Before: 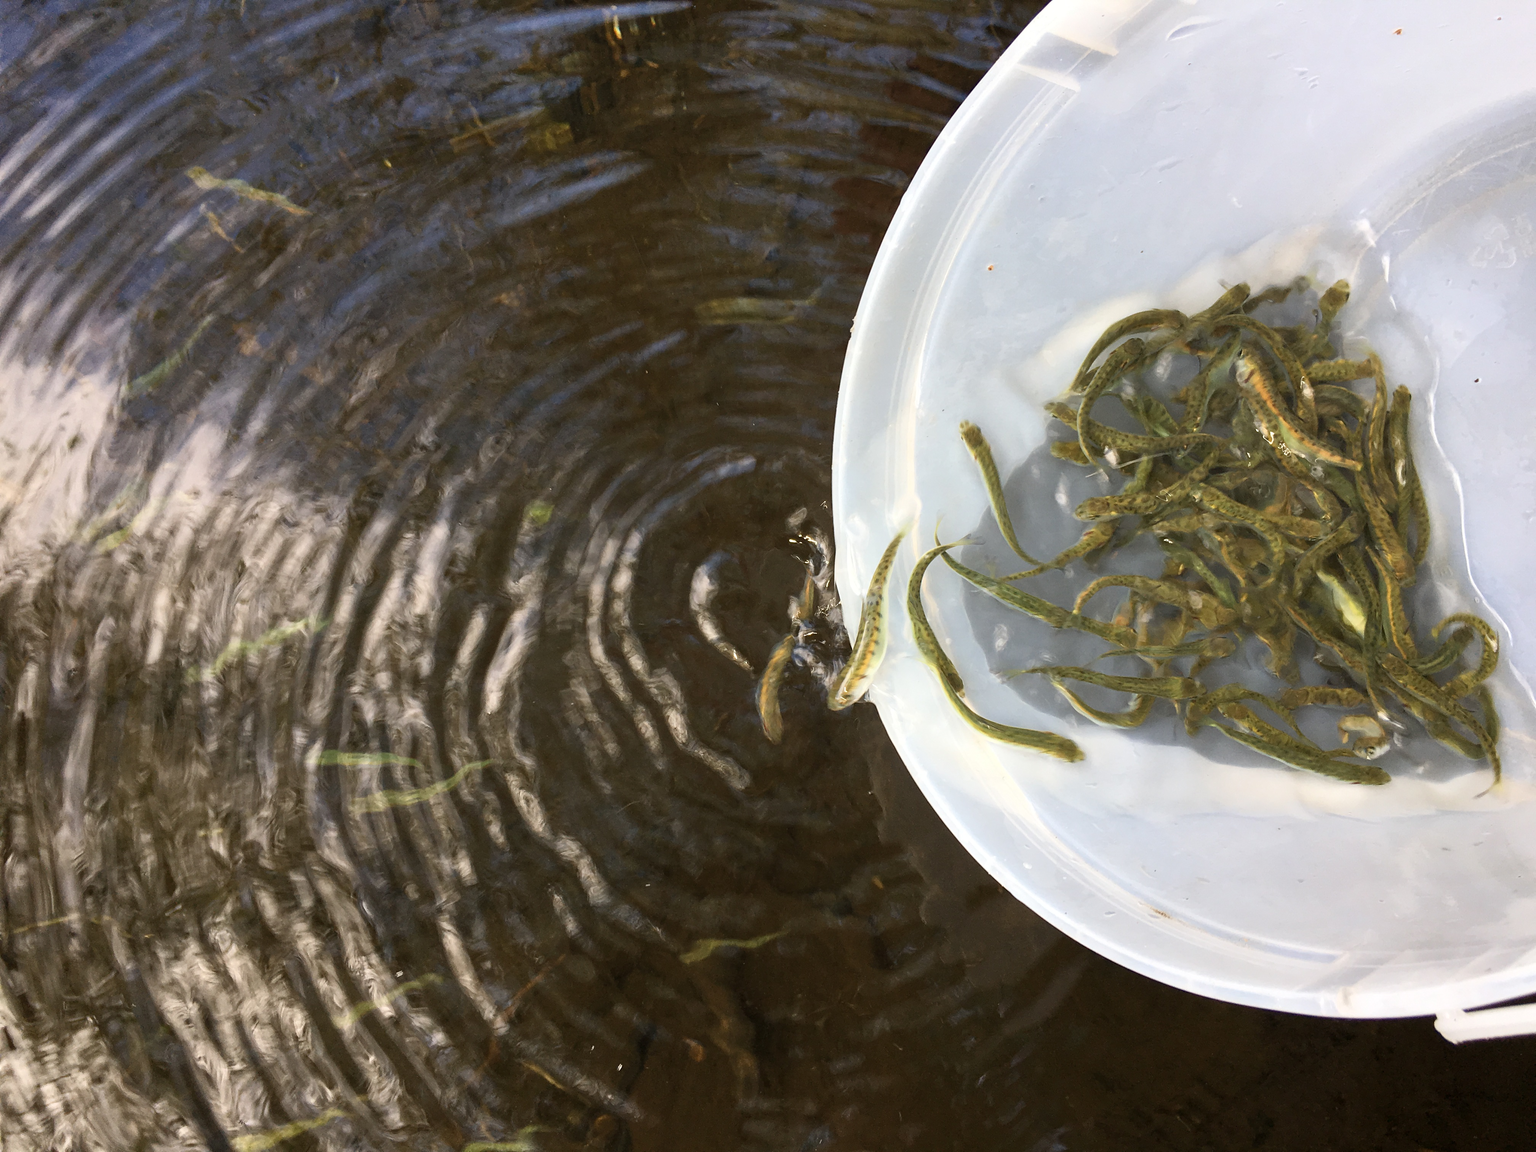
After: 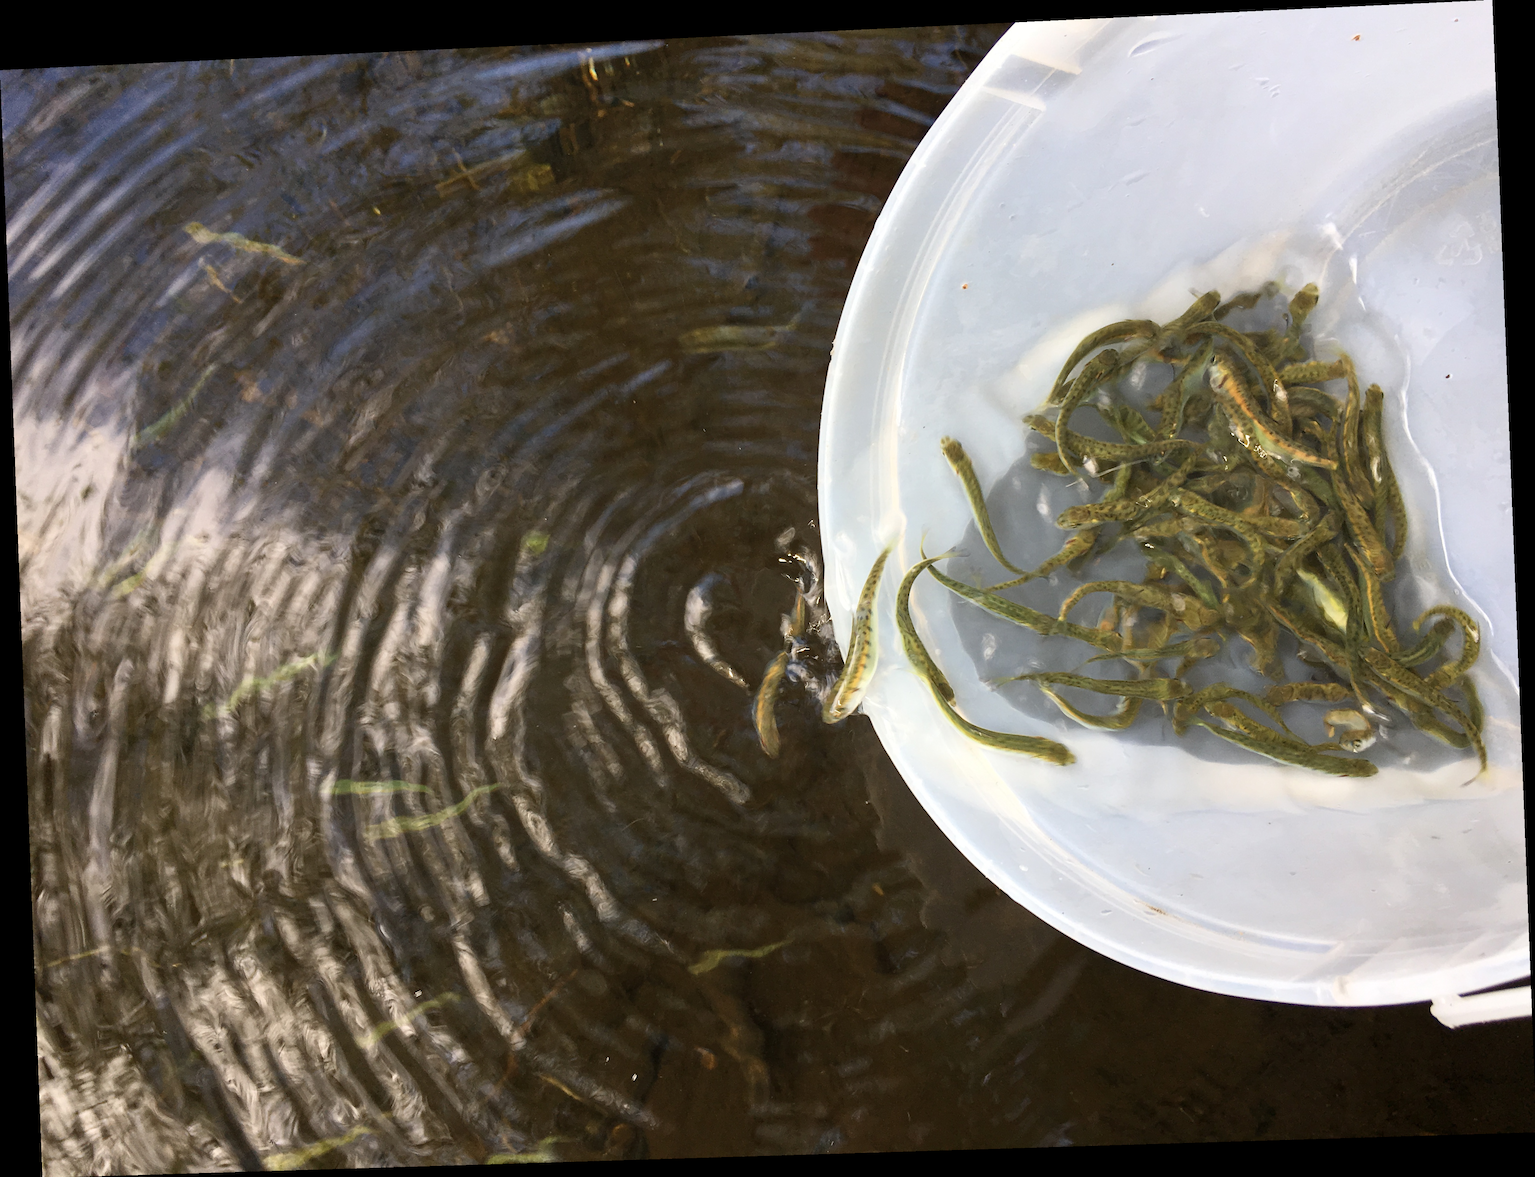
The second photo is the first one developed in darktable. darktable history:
exposure: compensate highlight preservation false
rotate and perspective: rotation -2.22°, lens shift (horizontal) -0.022, automatic cropping off
